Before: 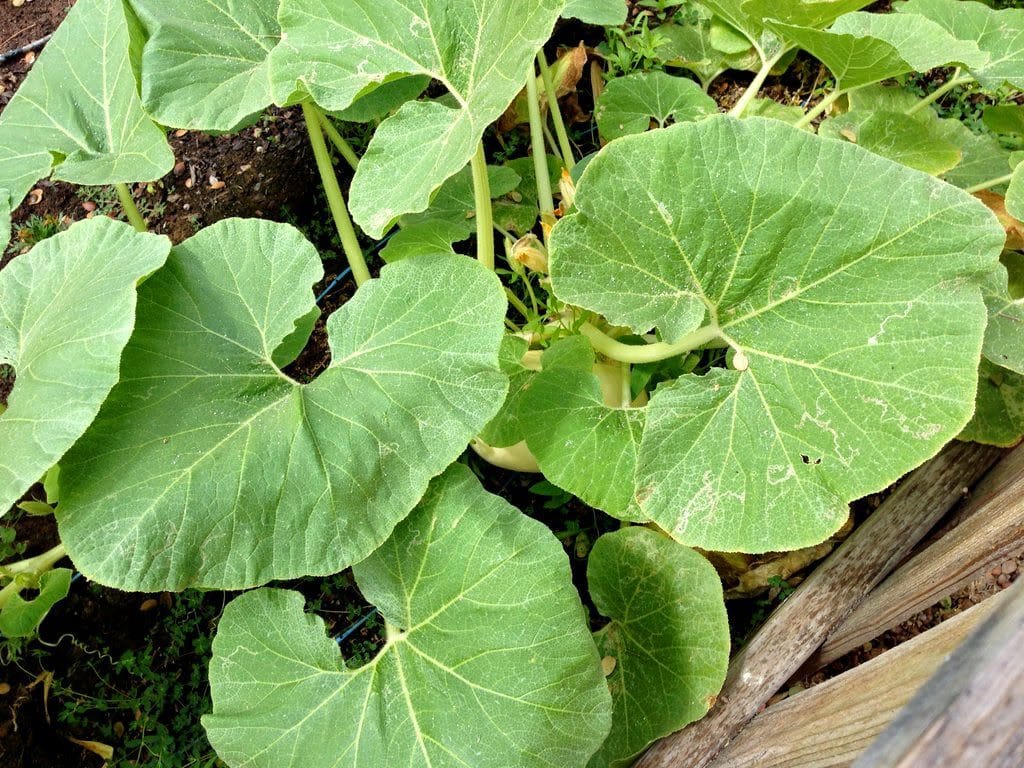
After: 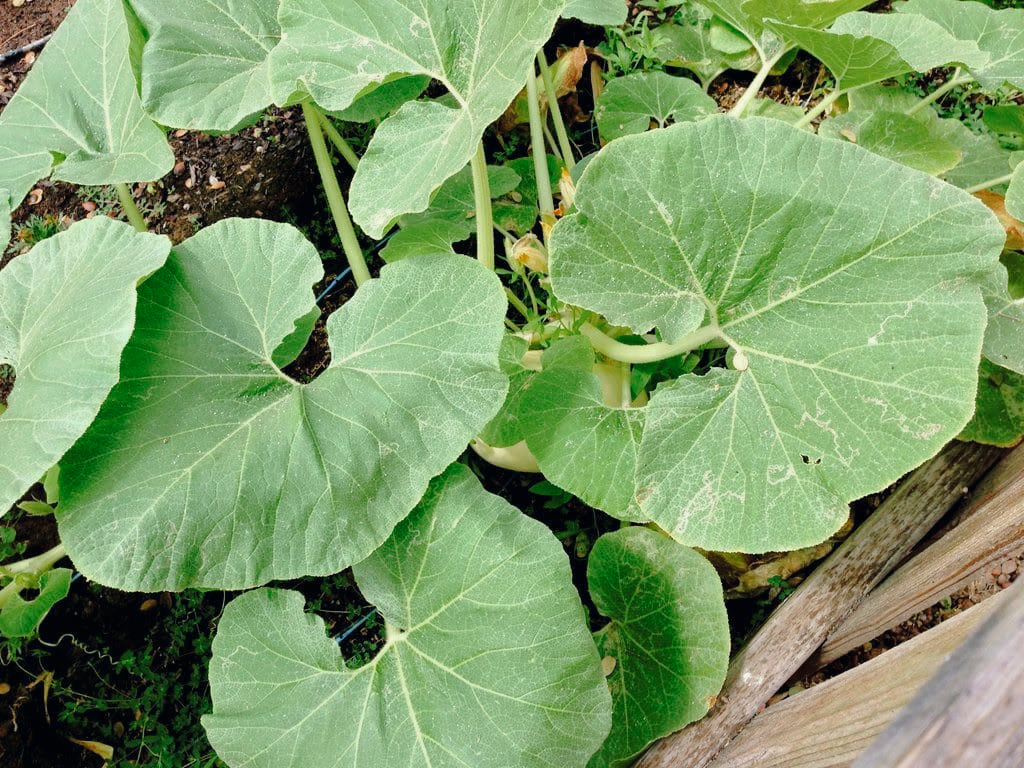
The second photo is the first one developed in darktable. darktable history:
tone curve: curves: ch0 [(0, 0) (0.003, 0.004) (0.011, 0.01) (0.025, 0.025) (0.044, 0.042) (0.069, 0.064) (0.1, 0.093) (0.136, 0.13) (0.177, 0.182) (0.224, 0.241) (0.277, 0.322) (0.335, 0.409) (0.399, 0.482) (0.468, 0.551) (0.543, 0.606) (0.623, 0.672) (0.709, 0.73) (0.801, 0.81) (0.898, 0.885) (1, 1)], preserve colors none
color look up table: target L [94.89, 89.03, 89.4, 84.5, 76.74, 72.17, 67.07, 58.82, 49.13, 39.31, 39.58, 22.95, 3.731, 200.98, 82.23, 76.11, 62.26, 59.24, 57.97, 50.18, 51.62, 42.1, 41.63, 30.79, 27.72, 21.38, 95.11, 74.68, 73.37, 63.22, 68.85, 59.03, 55.67, 57.9, 45.87, 39.78, 48.4, 42.2, 37.39, 25.29, 25.38, 15.21, 3.038, 87.97, 68.94, 59.62, 62.18, 48.63, 33.53], target a [-8.287, -28.96, -32.21, -57.85, -6.52, -9.552, -23.22, -66.99, -27.31, -29.4, -36.68, -22.84, -5.569, 0, 8.685, 36.12, 46.85, 14.58, 70.56, 32.93, 73.71, 33.07, 68.52, 5.746, -0.575, 34.03, 3.578, 24.28, 40.14, 39.1, 66.07, 7.65, 78.74, 52.55, 32.79, 6.433, 32.39, 59.51, 61.15, 8.026, 31.59, 26.58, 7.816, -43.38, -20.73, 4.53, -43.81, -24.38, -13.57], target b [32.69, 52.84, 17.28, 21.34, 30.93, 2.346, 60.86, 48.65, 18.53, 35.05, 26.36, 19.28, 2.624, -0.001, 71.62, 7.758, 54.19, 16.36, 33.35, 25.34, 18.46, 45.03, 51.48, 2.699, 29.38, 23.88, -3.944, -30.12, -31.66, -9.566, -36.51, -54.82, -18.73, -55.61, -36.09, -50.43, -65.71, -51.08, -1.852, -22.8, -64.96, -47.54, -14.47, -13.8, -33.76, -21.01, -2.921, -20.11, -2.481], num patches 49
